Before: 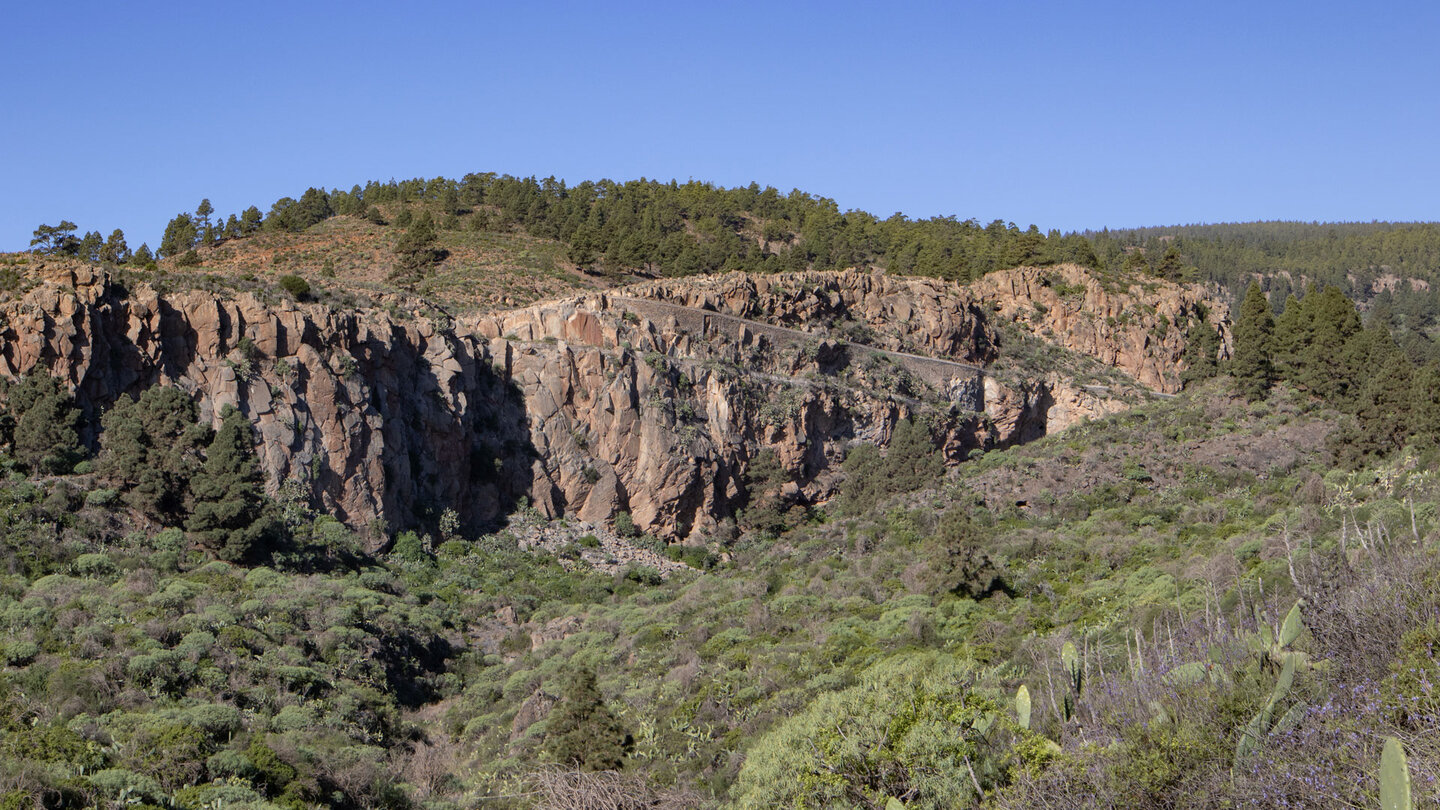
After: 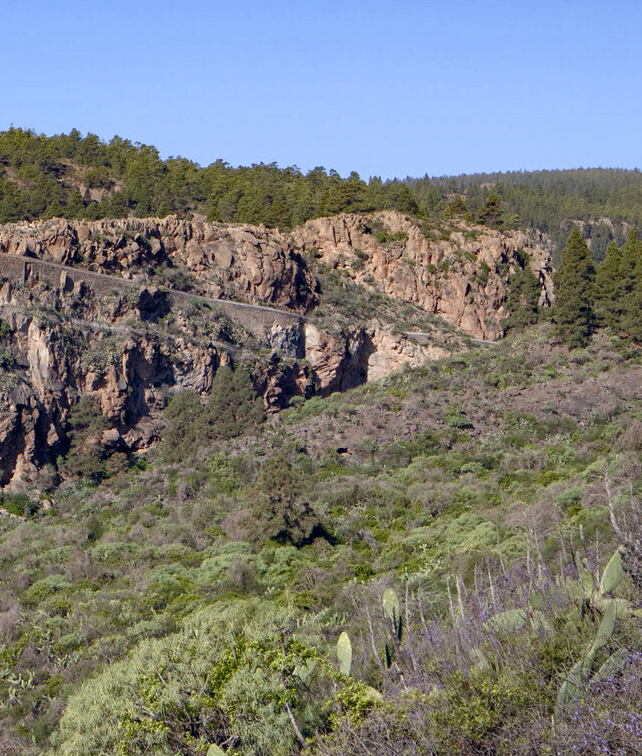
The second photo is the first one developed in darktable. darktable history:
color balance rgb: global offset › chroma 0.102%, global offset › hue 251.87°, linear chroma grading › global chroma 9.751%, perceptual saturation grading › global saturation -0.057%, perceptual saturation grading › highlights -24.756%, perceptual saturation grading › shadows 29.333%, global vibrance 16.41%, saturation formula JzAzBz (2021)
crop: left 47.199%, top 6.638%, right 8.029%
